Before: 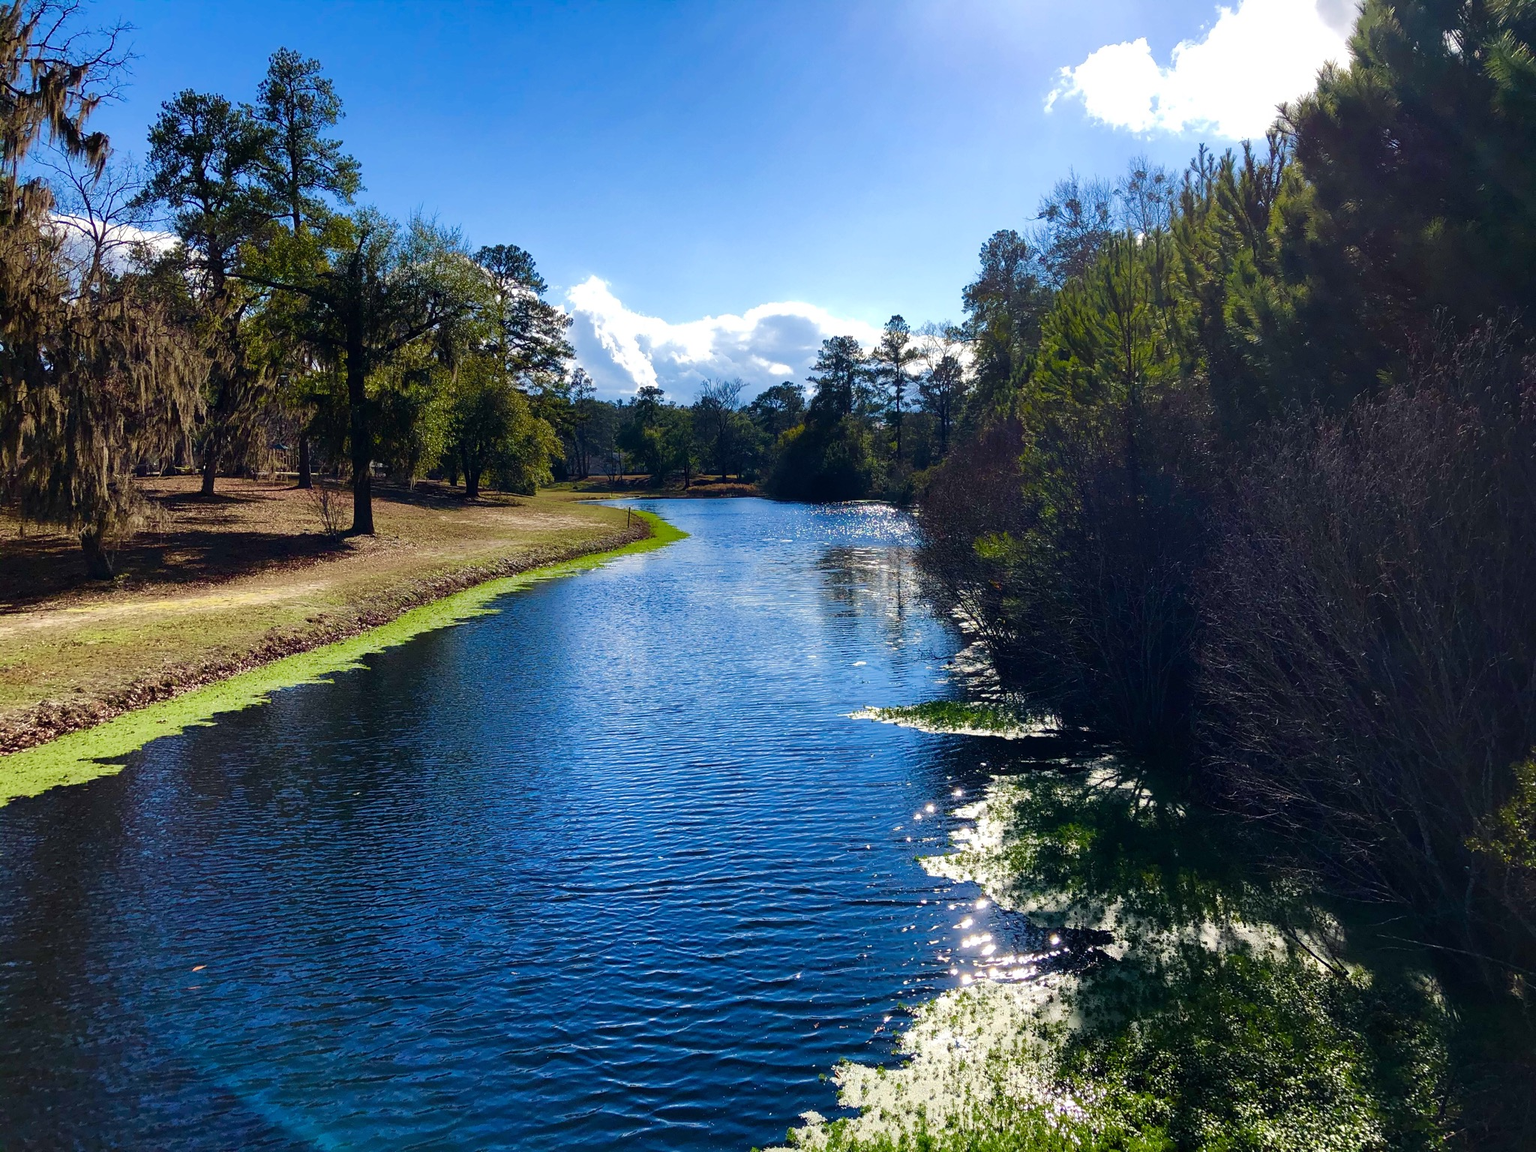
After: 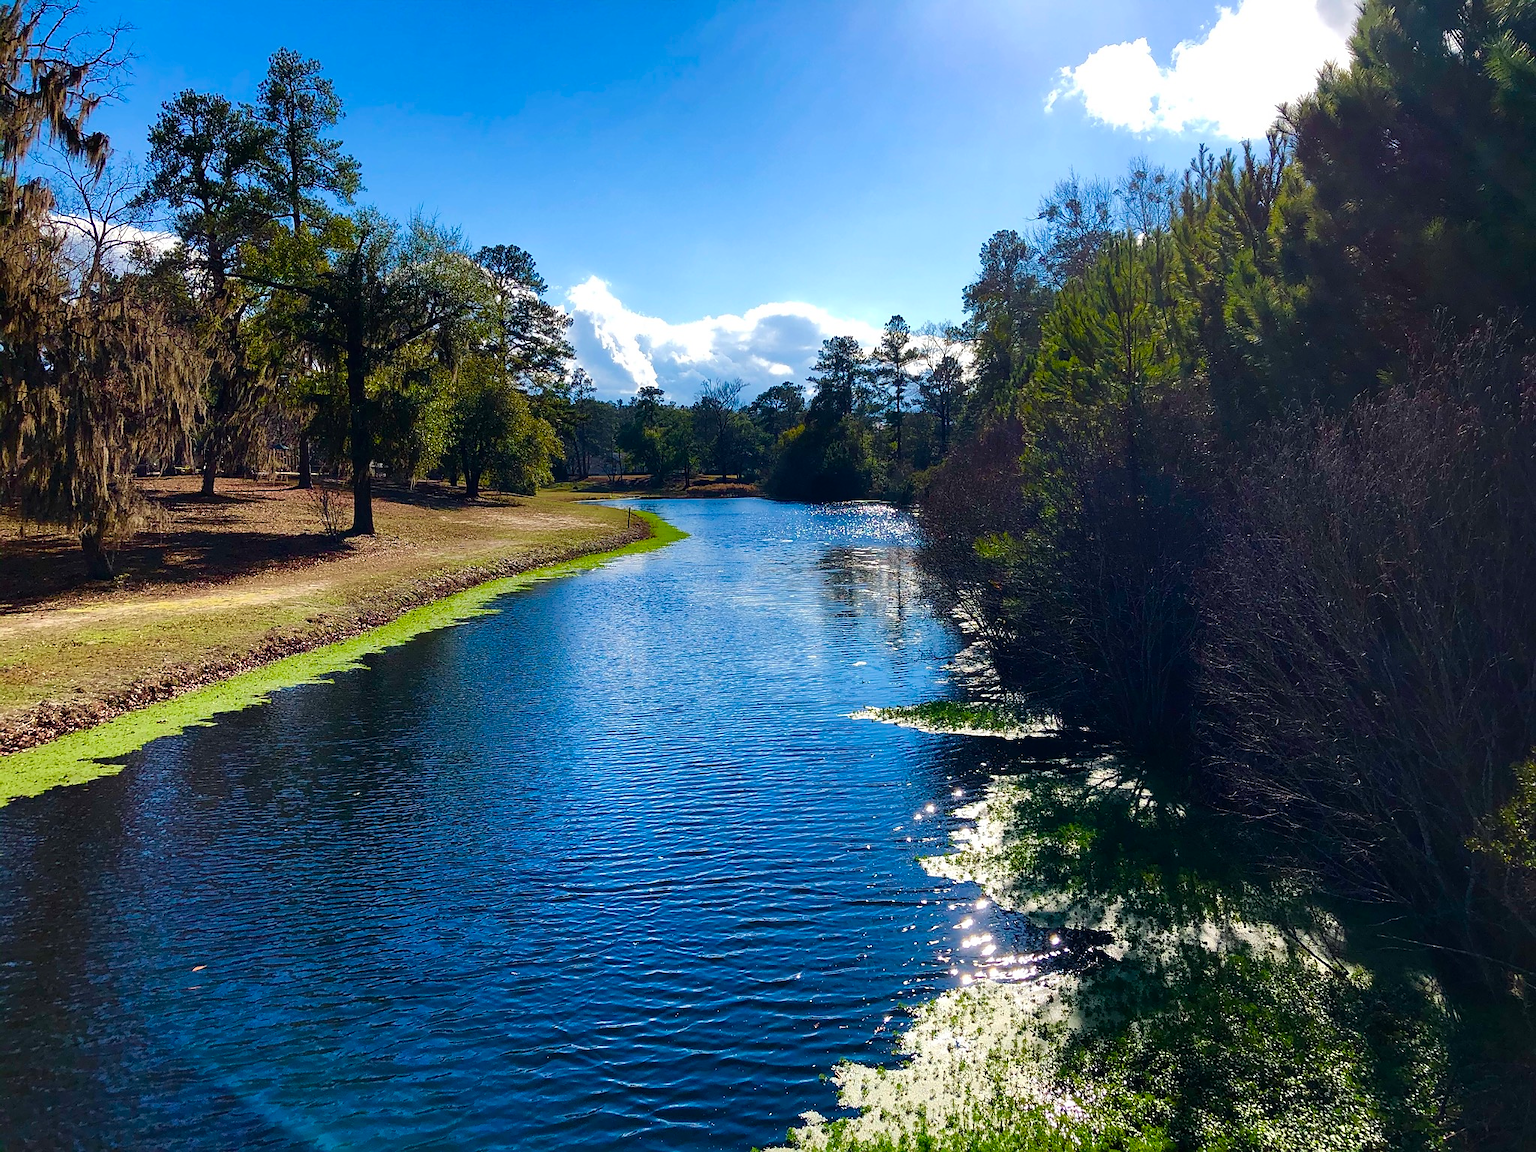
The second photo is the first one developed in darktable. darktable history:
sharpen: radius 0.978, amount 0.603
